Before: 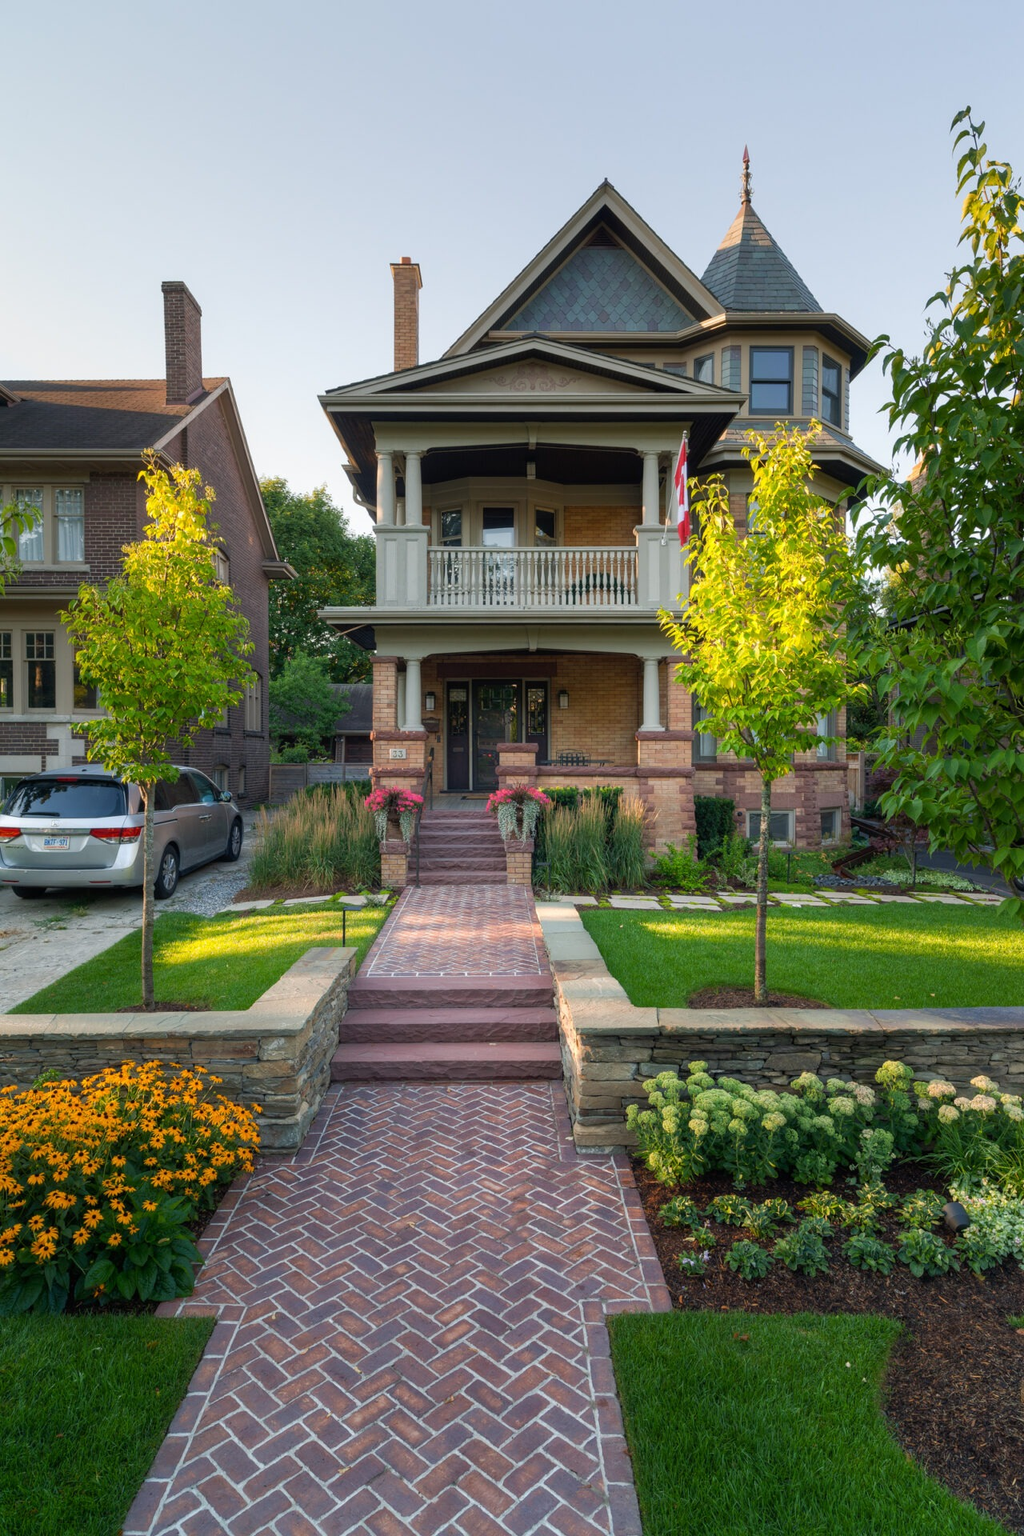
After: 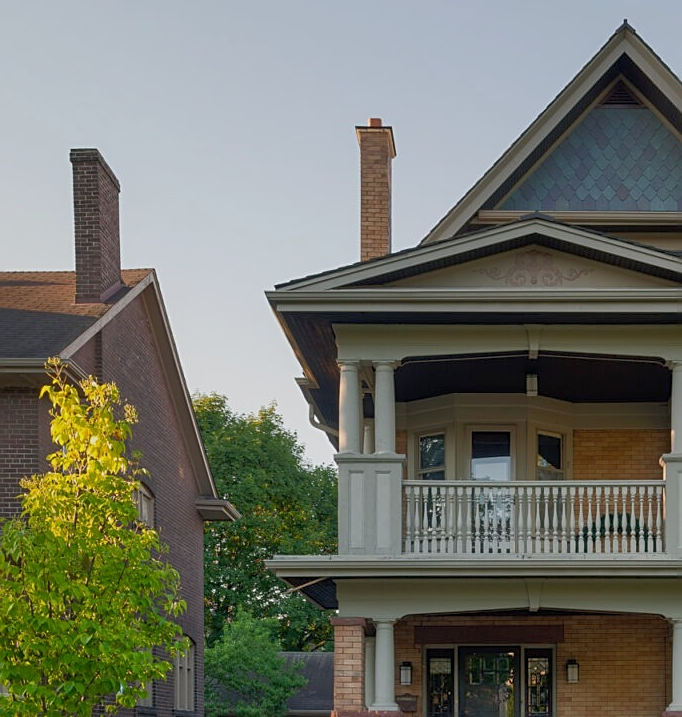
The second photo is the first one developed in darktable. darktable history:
crop: left 10.334%, top 10.609%, right 36.347%, bottom 52.043%
exposure: black level correction 0.001, exposure 0.499 EV, compensate highlight preservation false
tone equalizer: -8 EV -0.012 EV, -7 EV 0.012 EV, -6 EV -0.006 EV, -5 EV 0.007 EV, -4 EV -0.04 EV, -3 EV -0.236 EV, -2 EV -0.662 EV, -1 EV -0.975 EV, +0 EV -0.979 EV
sharpen: on, module defaults
